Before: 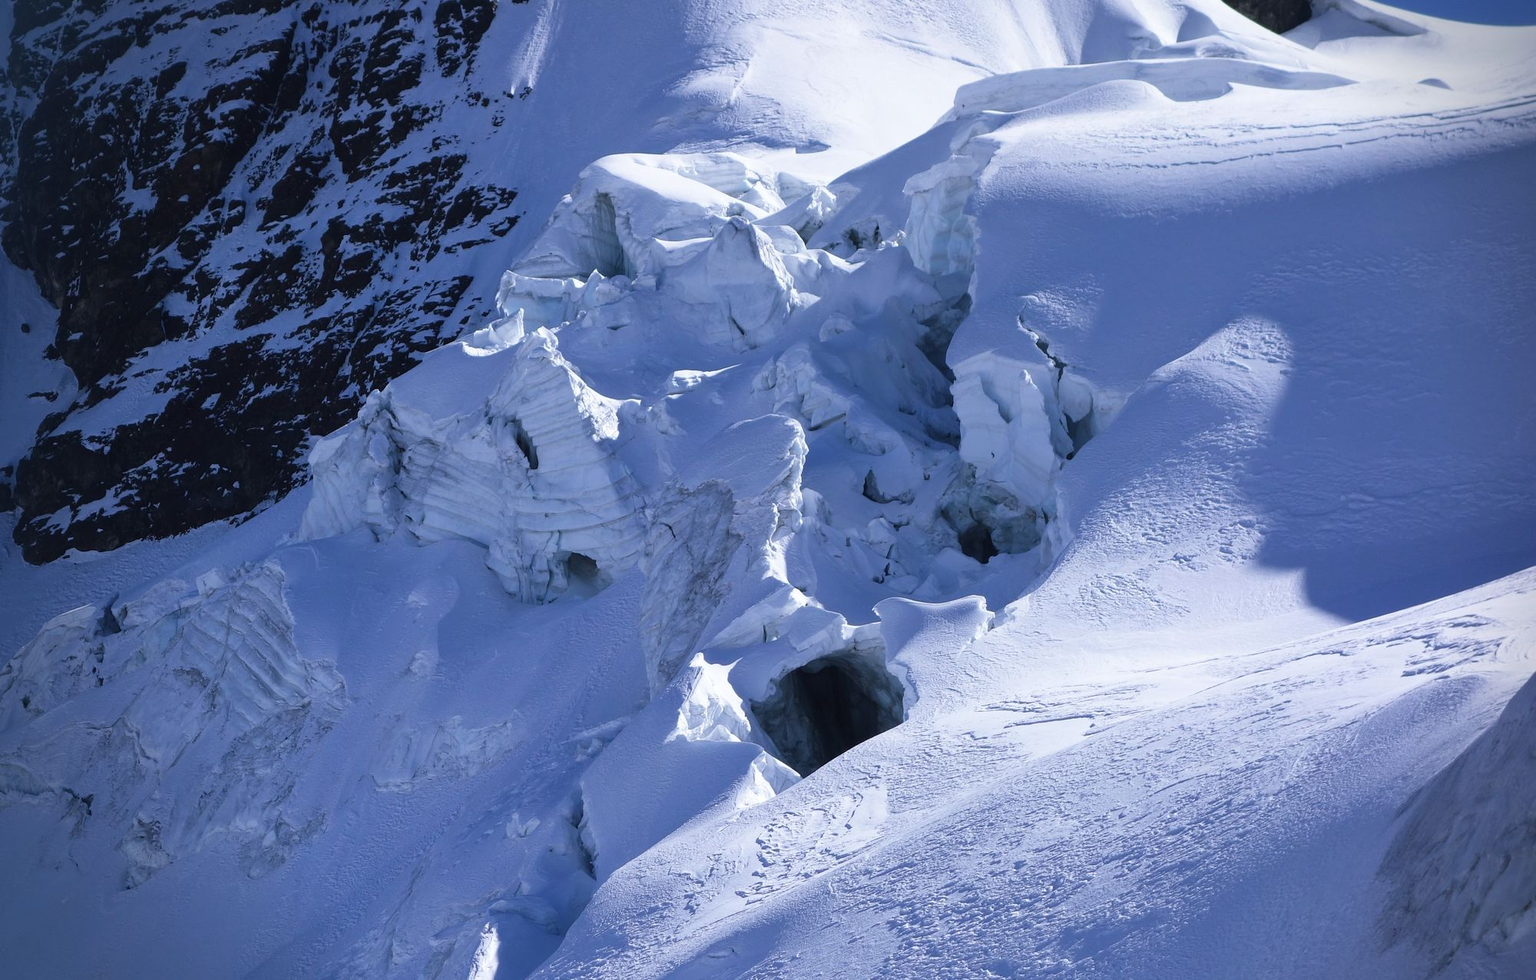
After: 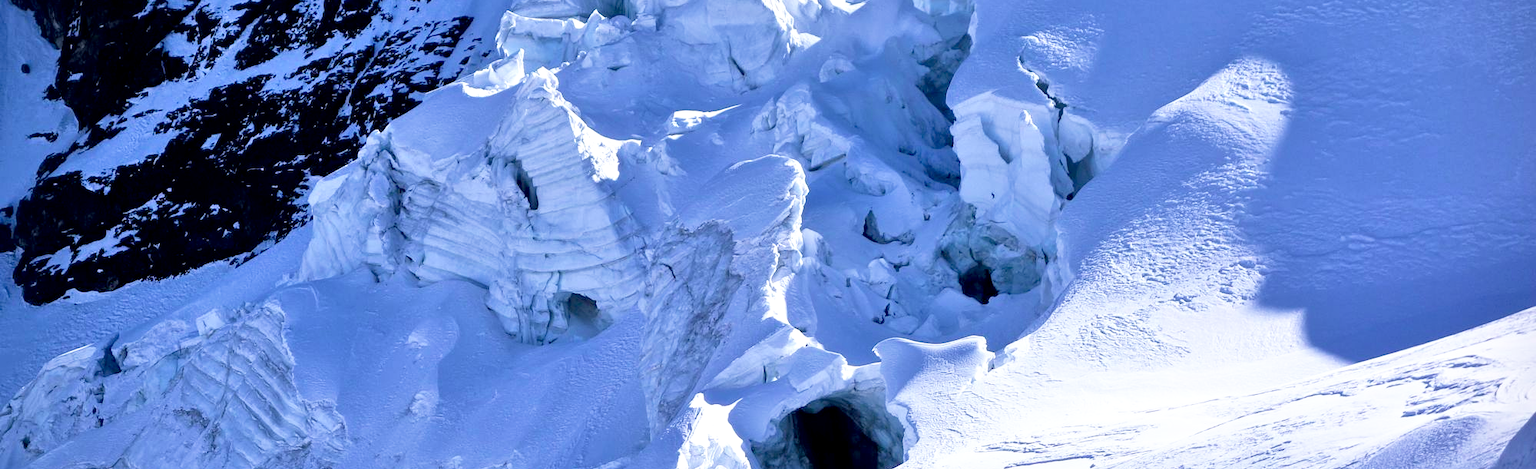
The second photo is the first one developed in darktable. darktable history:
base curve: curves: ch0 [(0, 0) (0.688, 0.865) (1, 1)], preserve colors none
crop and rotate: top 26.515%, bottom 25.579%
contrast brightness saturation: contrast 0.08, saturation 0.017
tone equalizer: -7 EV 0.144 EV, -6 EV 0.63 EV, -5 EV 1.12 EV, -4 EV 1.33 EV, -3 EV 1.16 EV, -2 EV 0.6 EV, -1 EV 0.151 EV, mask exposure compensation -0.49 EV
exposure: black level correction 0.009, compensate exposure bias true, compensate highlight preservation false
local contrast: highlights 107%, shadows 99%, detail 119%, midtone range 0.2
velvia: on, module defaults
